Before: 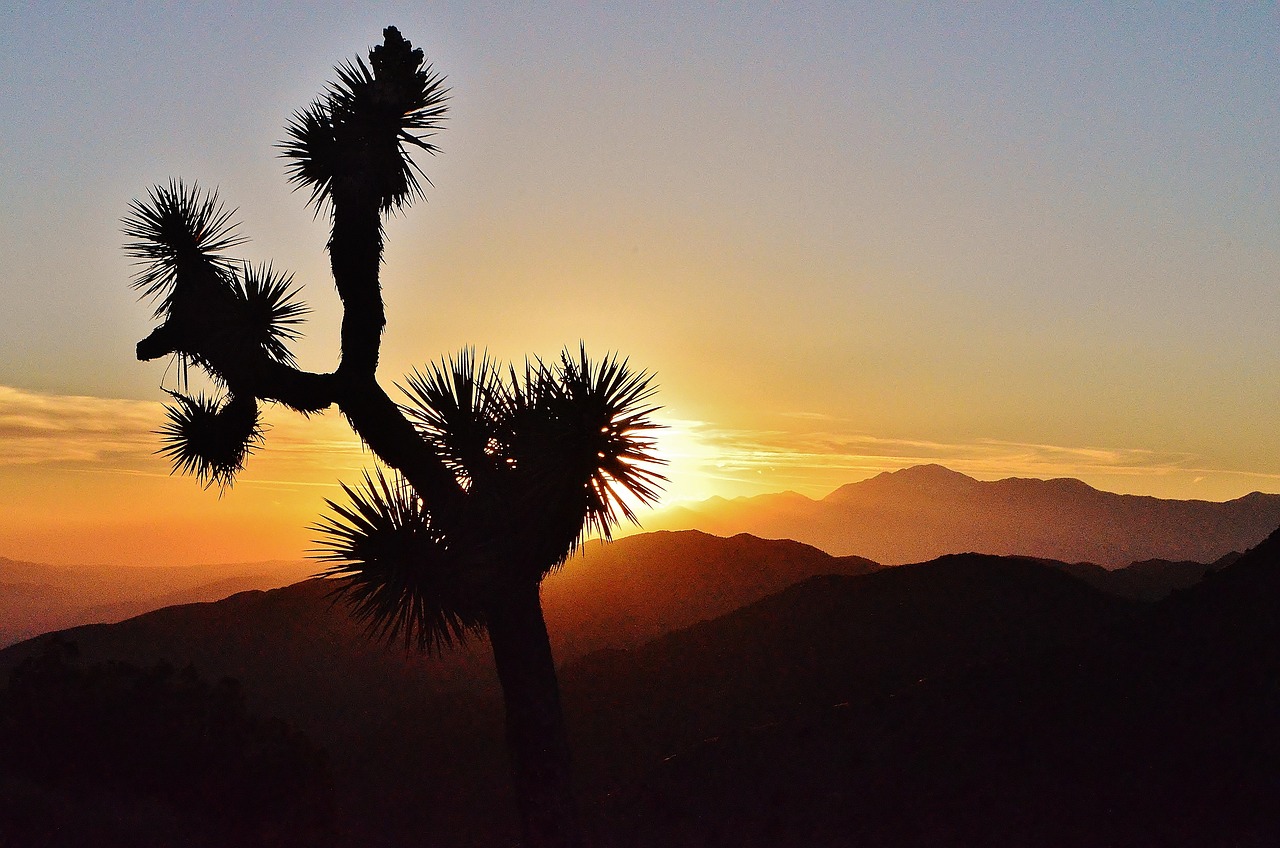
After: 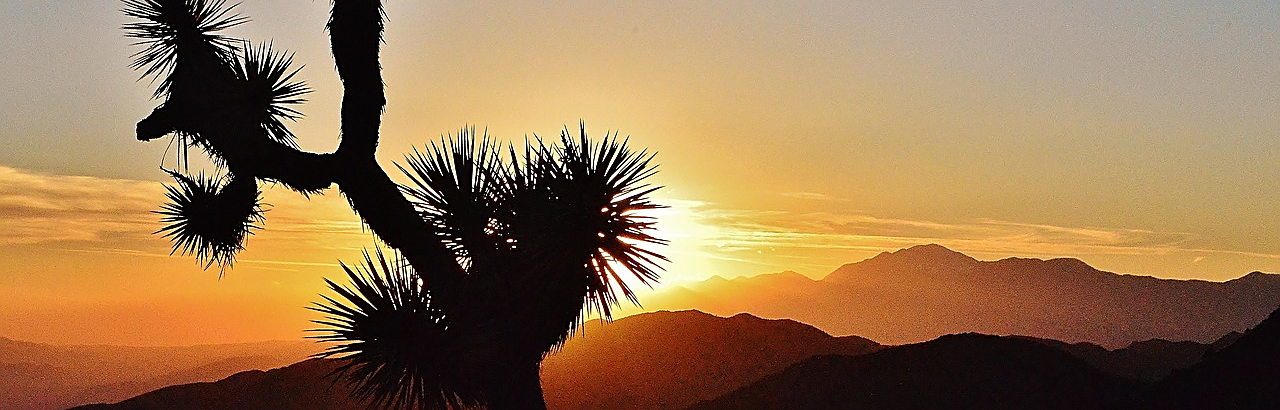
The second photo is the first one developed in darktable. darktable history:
sharpen: on, module defaults
crop and rotate: top 26.056%, bottom 25.543%
